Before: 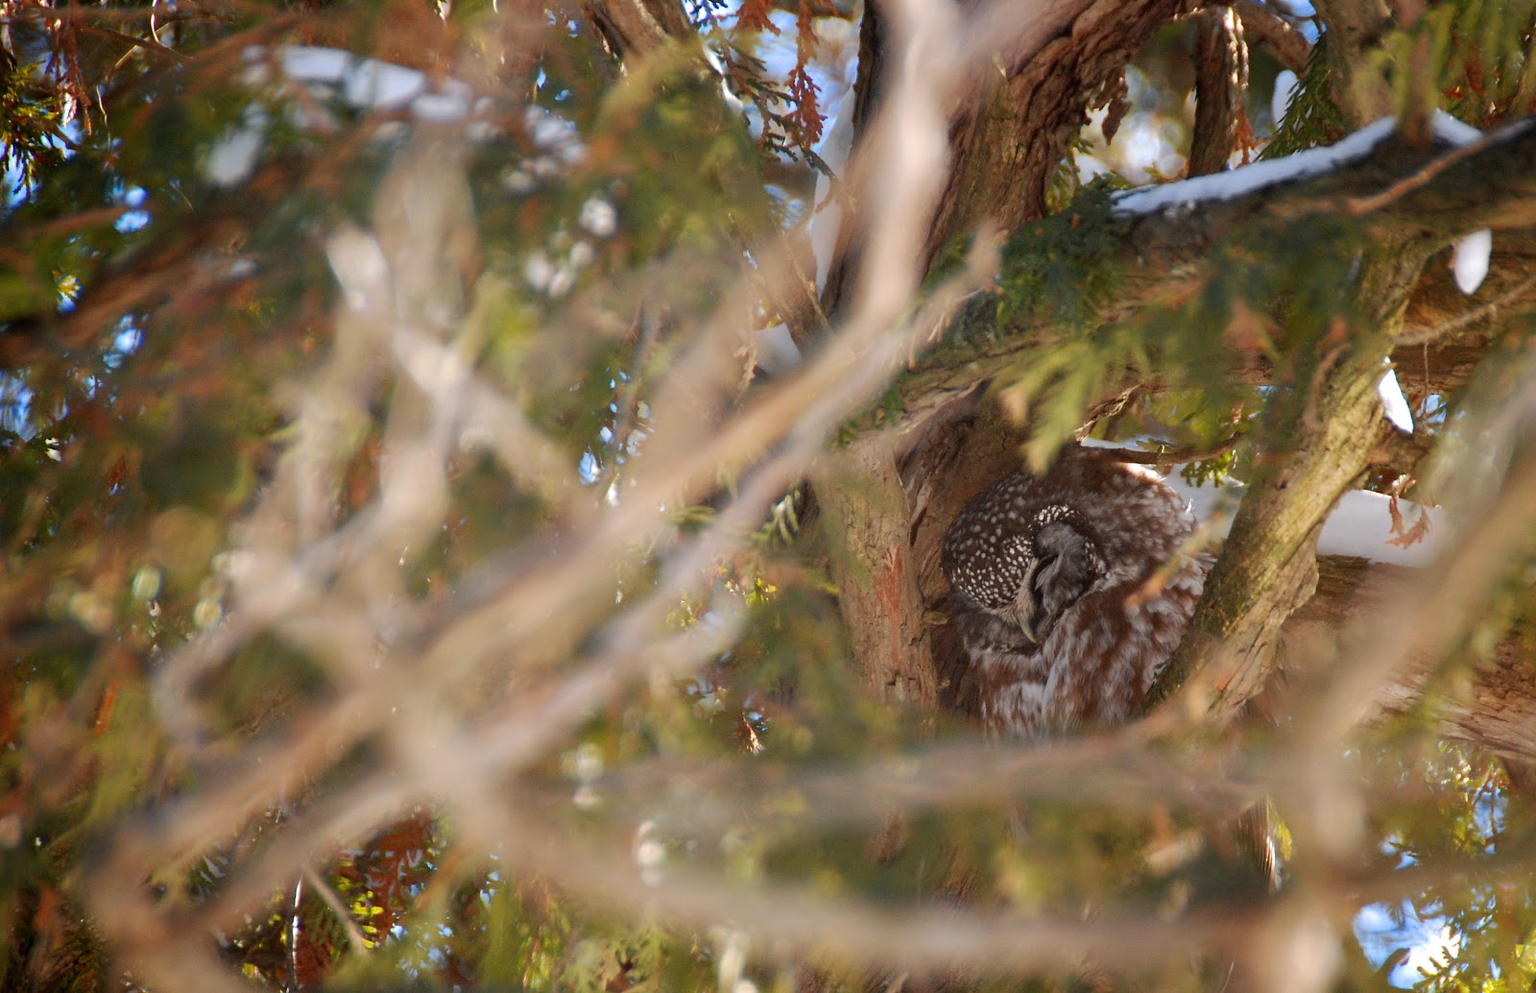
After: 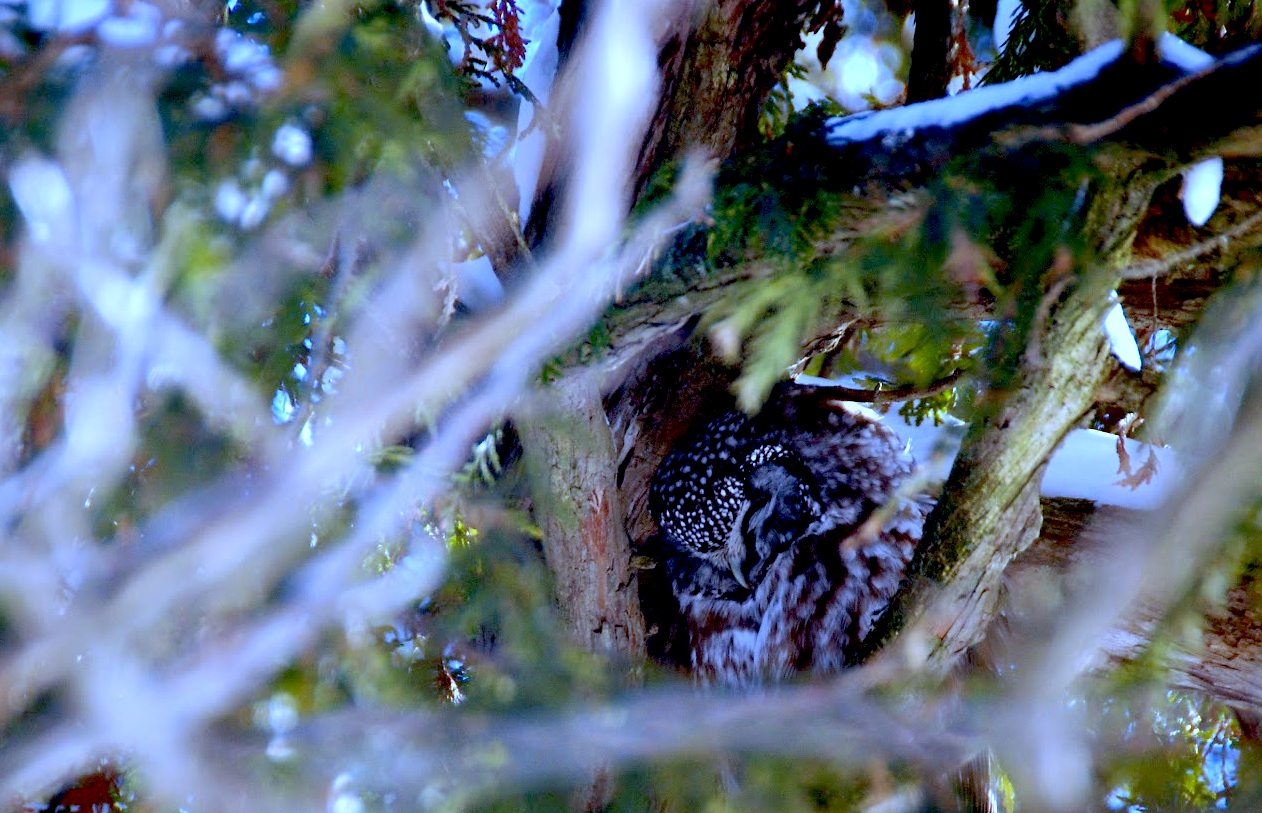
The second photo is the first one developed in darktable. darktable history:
crop and rotate: left 20.74%, top 7.912%, right 0.375%, bottom 13.378%
exposure: black level correction 0.04, exposure 0.5 EV, compensate highlight preservation false
white balance: red 0.766, blue 1.537
